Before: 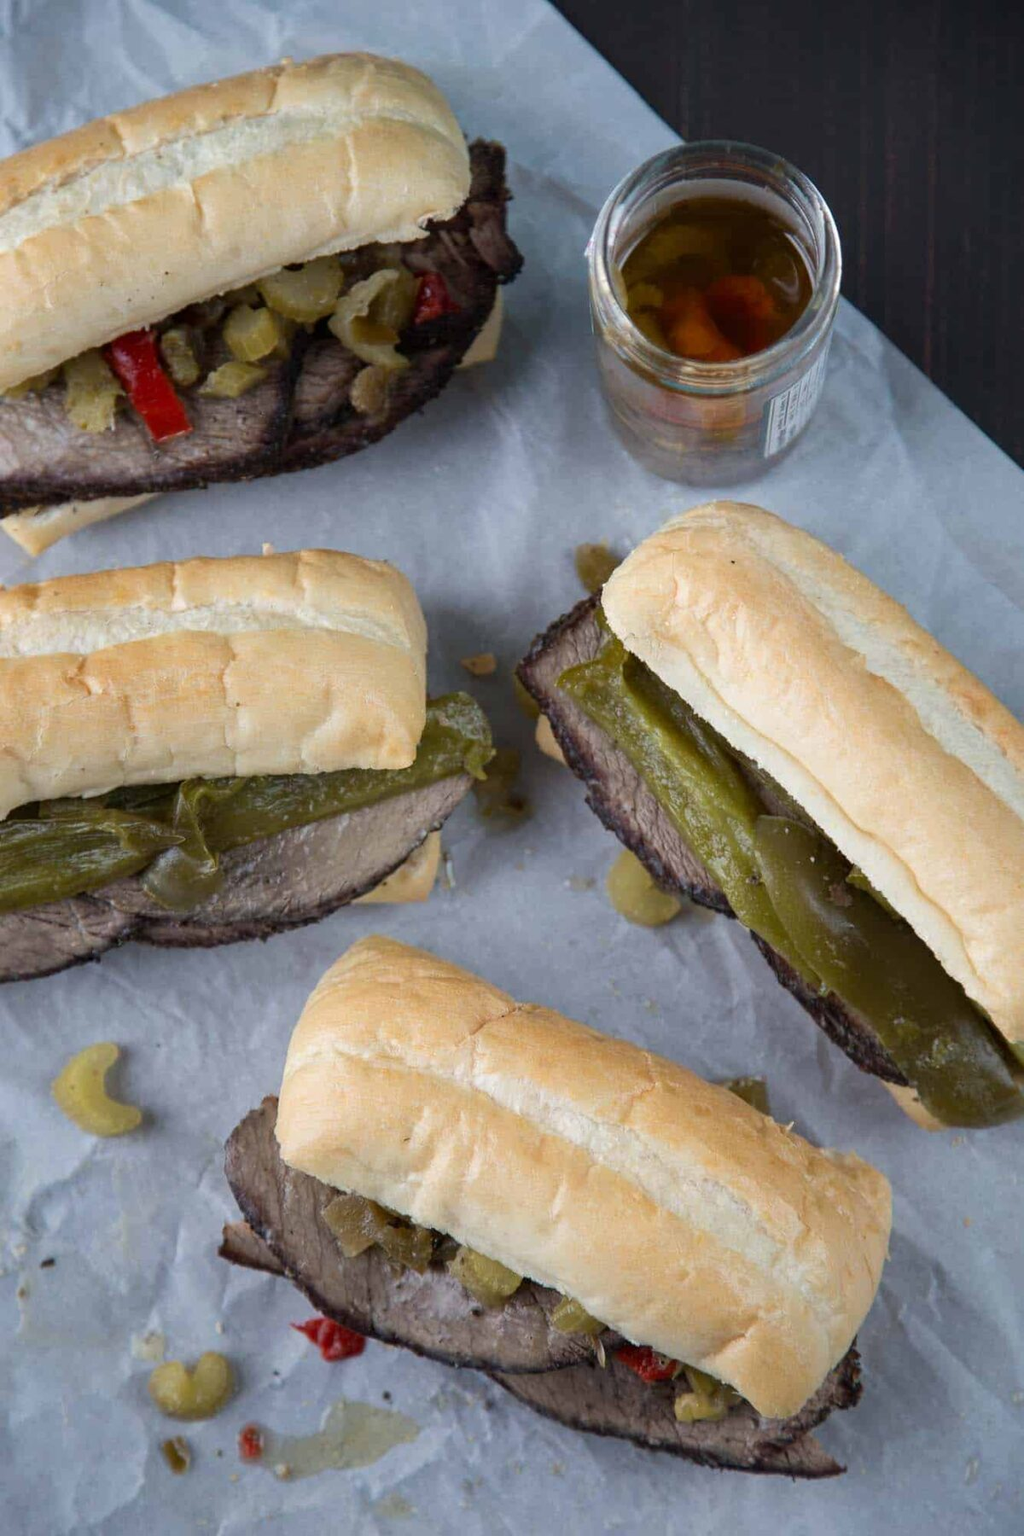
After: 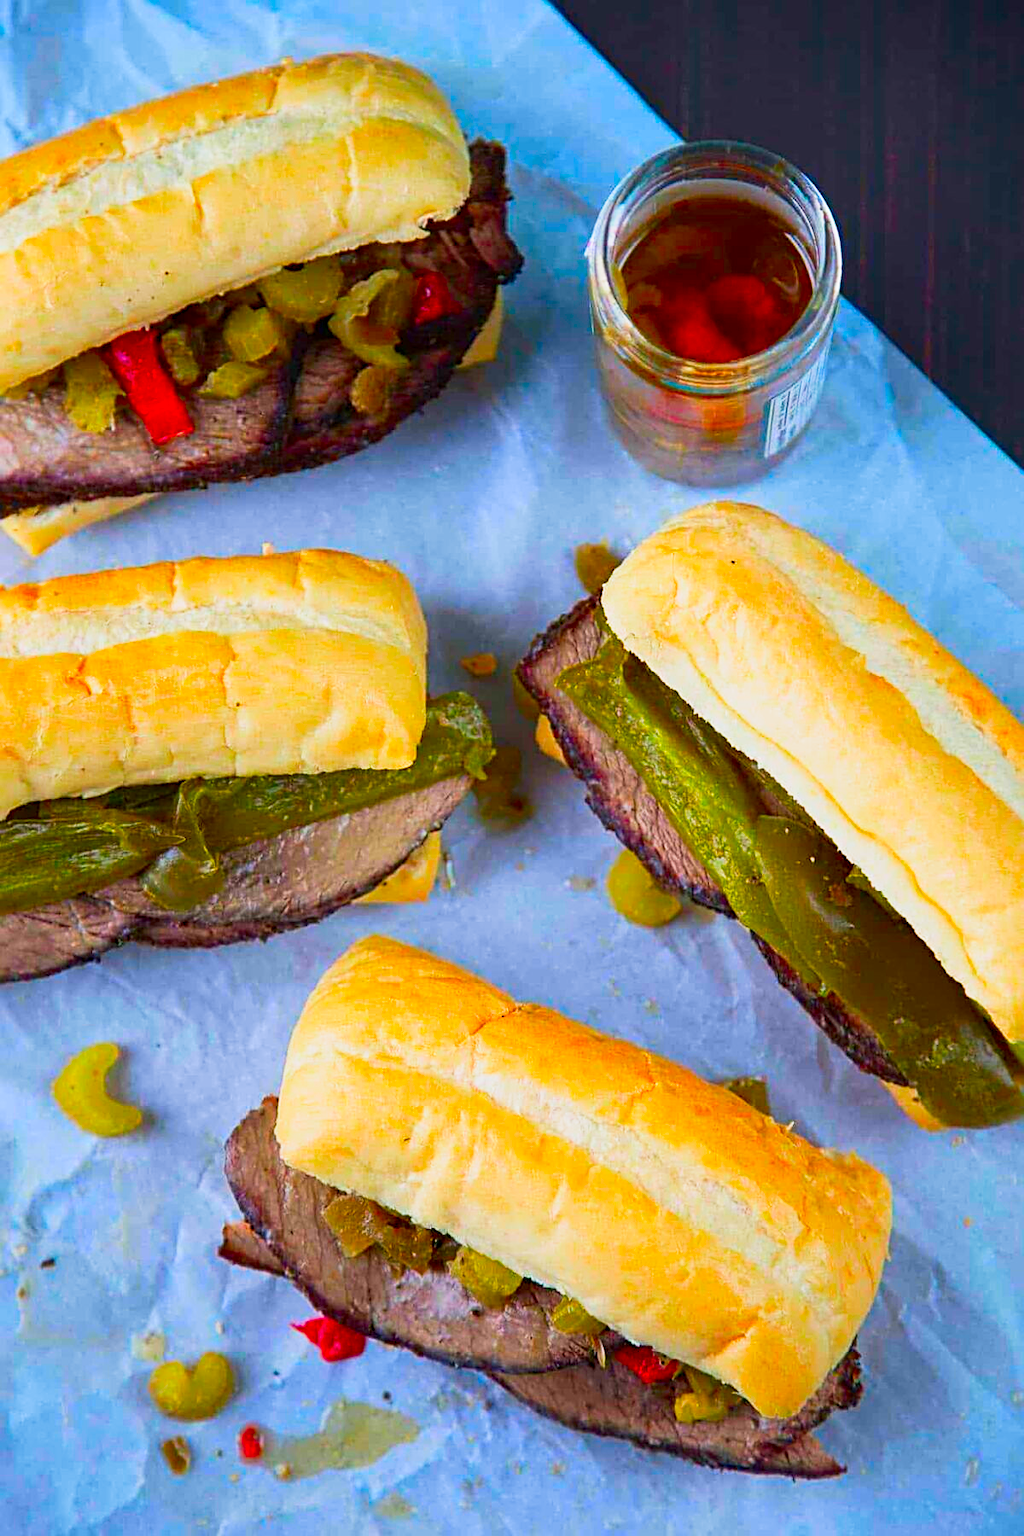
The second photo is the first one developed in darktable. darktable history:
exposure: exposure -0.114 EV, compensate exposure bias true, compensate highlight preservation false
color correction: highlights b* -0.061, saturation 2.98
base curve: curves: ch0 [(0, 0) (0.088, 0.125) (0.176, 0.251) (0.354, 0.501) (0.613, 0.749) (1, 0.877)], preserve colors none
sharpen: radius 2.552, amount 0.637
contrast brightness saturation: contrast 0.071
